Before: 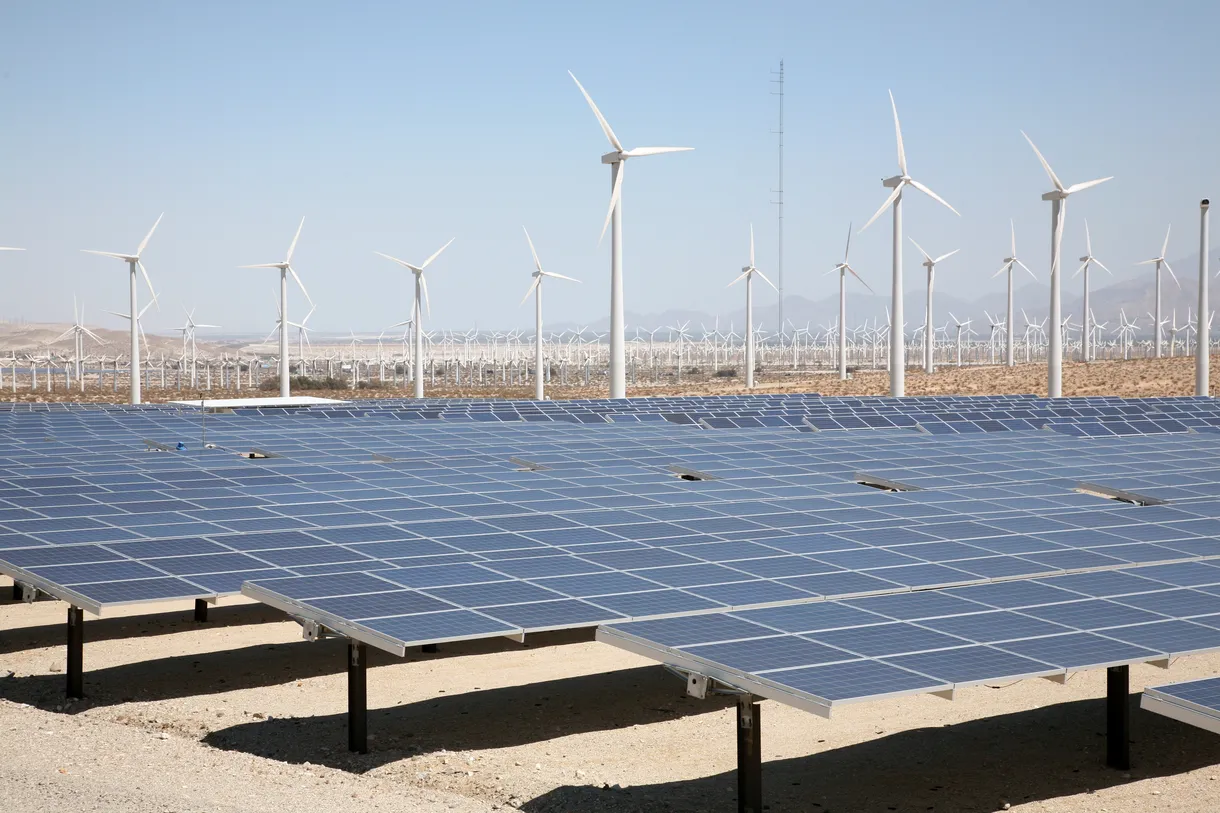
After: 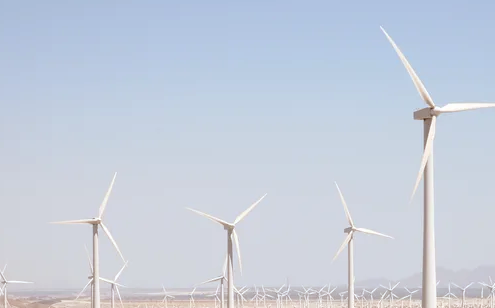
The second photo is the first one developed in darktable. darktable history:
rgb levels: mode RGB, independent channels, levels [[0, 0.5, 1], [0, 0.521, 1], [0, 0.536, 1]]
crop: left 15.452%, top 5.459%, right 43.956%, bottom 56.62%
